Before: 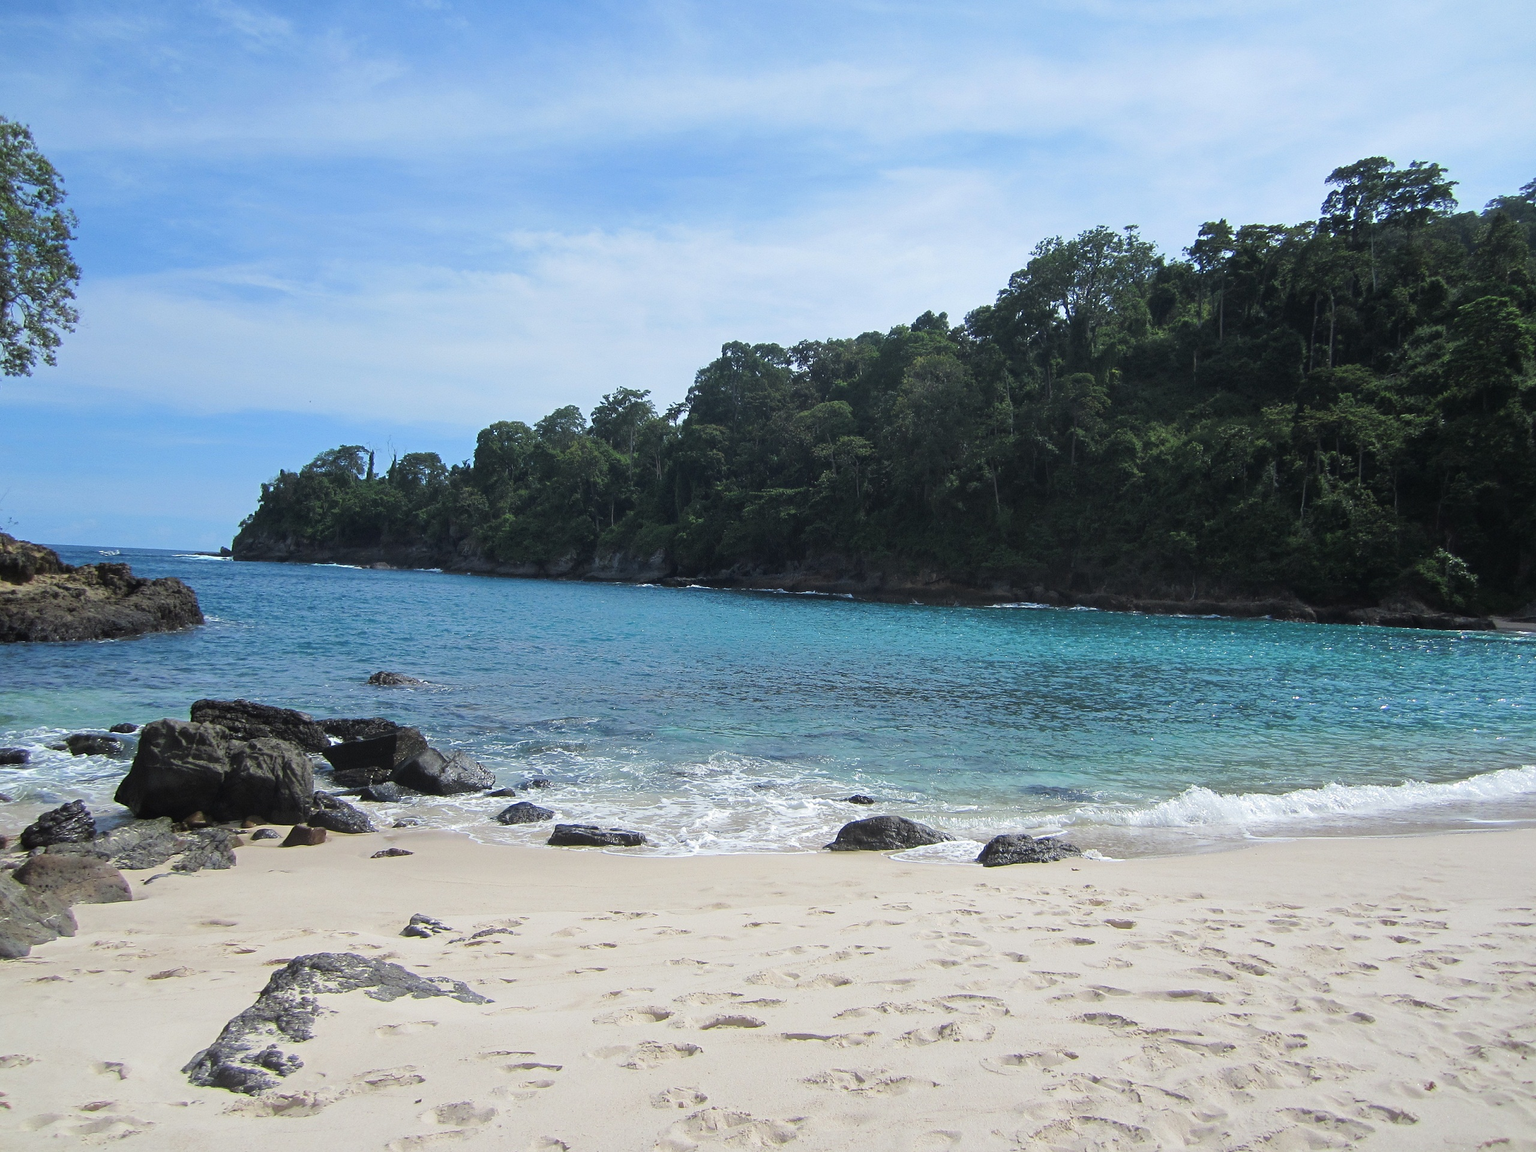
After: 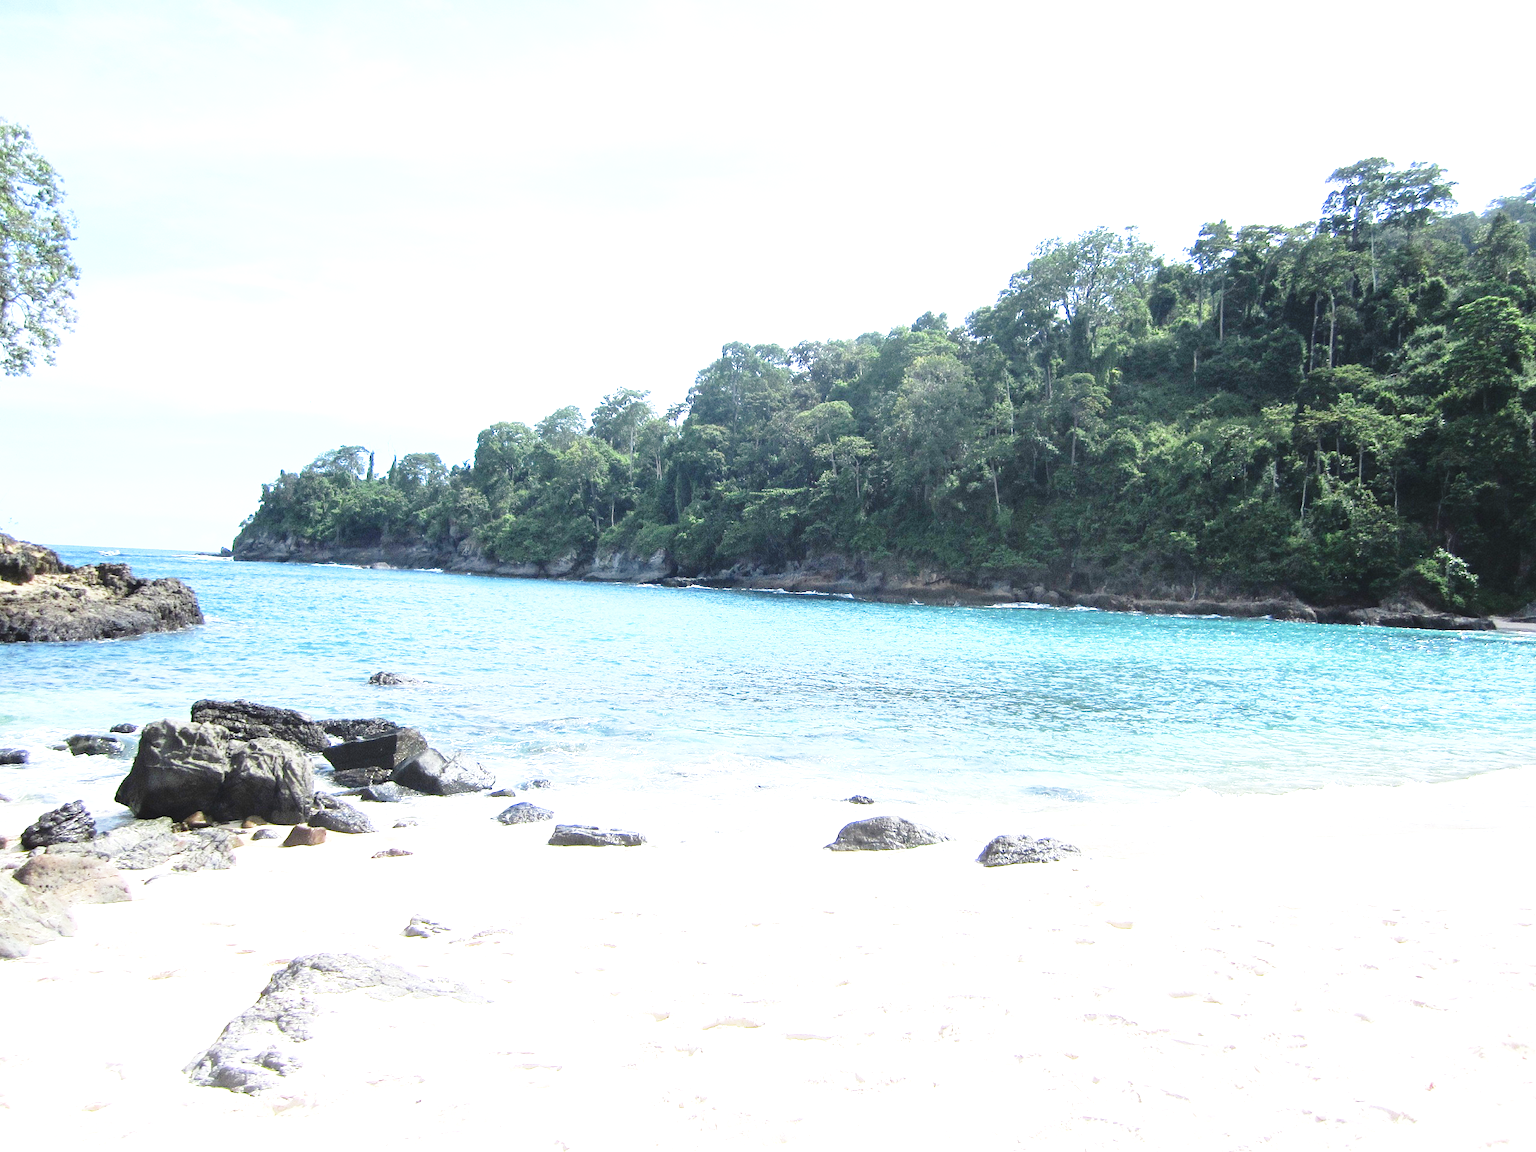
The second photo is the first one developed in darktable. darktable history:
exposure: black level correction 0, exposure 1.609 EV, compensate highlight preservation false
base curve: curves: ch0 [(0, 0) (0.028, 0.03) (0.121, 0.232) (0.46, 0.748) (0.859, 0.968) (1, 1)], preserve colors none
